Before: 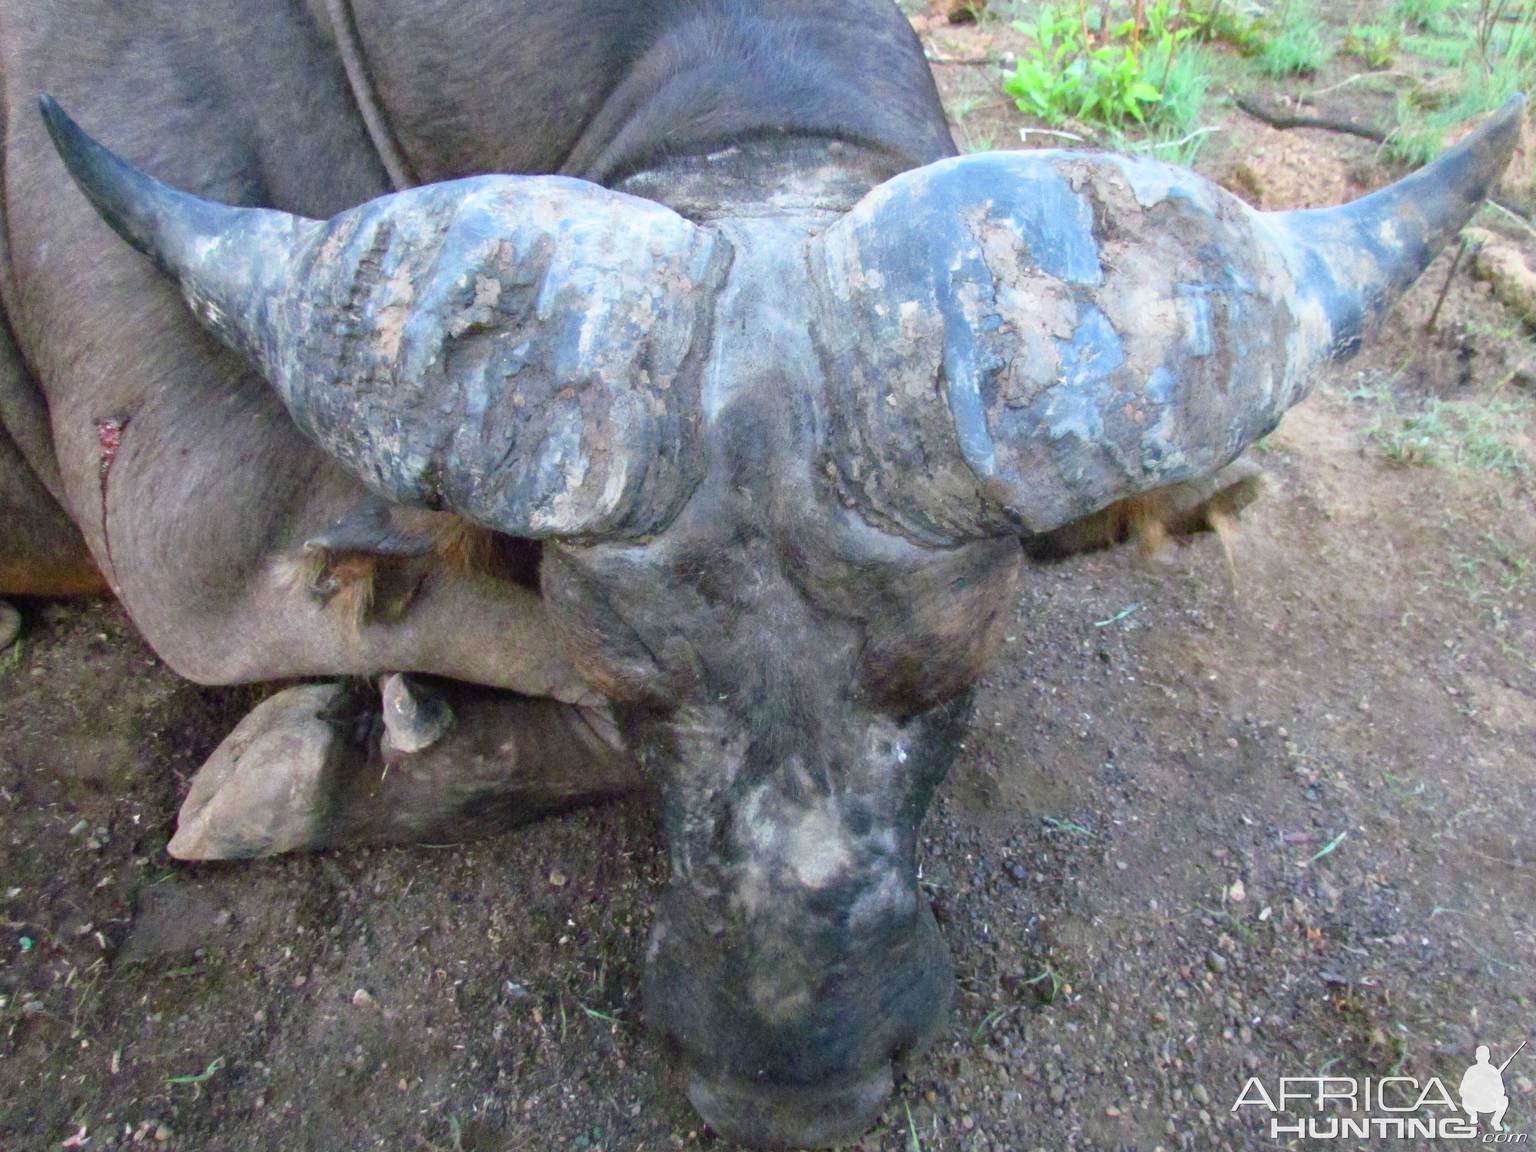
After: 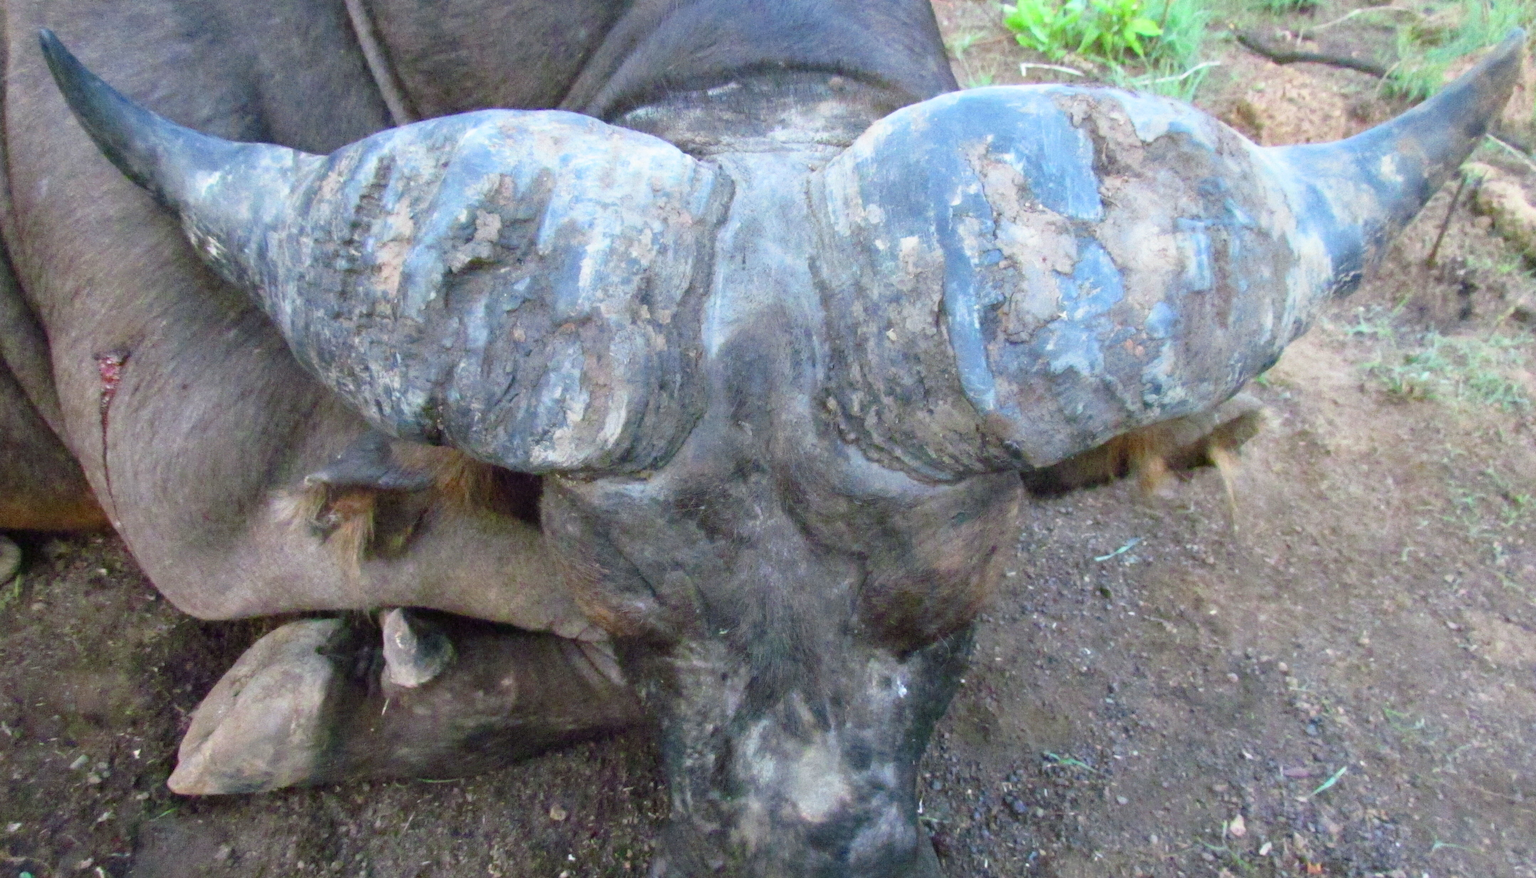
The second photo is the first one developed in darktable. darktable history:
crop: top 5.706%, bottom 18.027%
